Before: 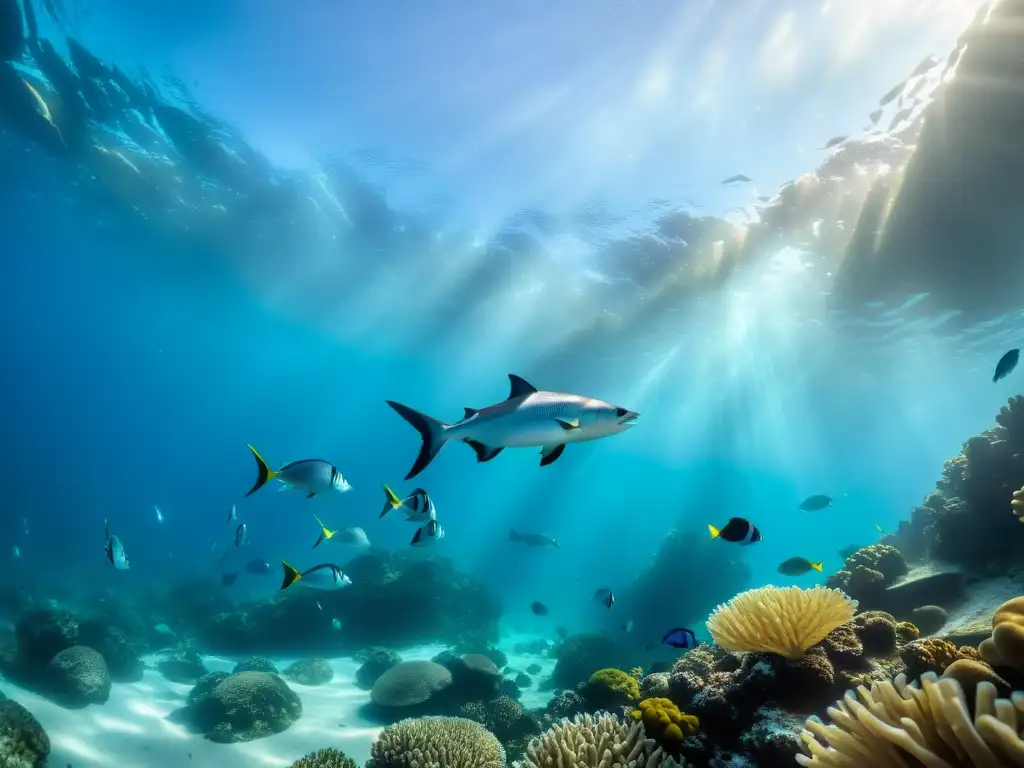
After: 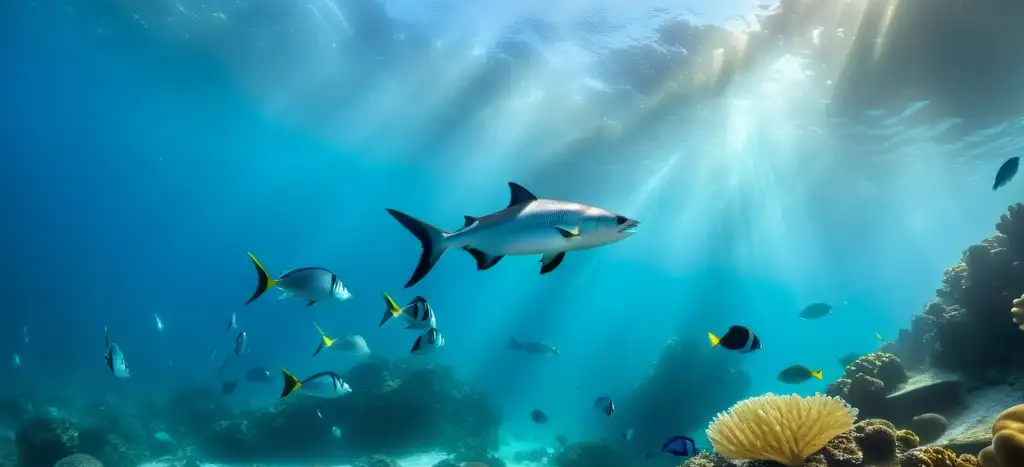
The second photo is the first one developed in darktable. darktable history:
crop and rotate: top 25.069%, bottom 14.008%
